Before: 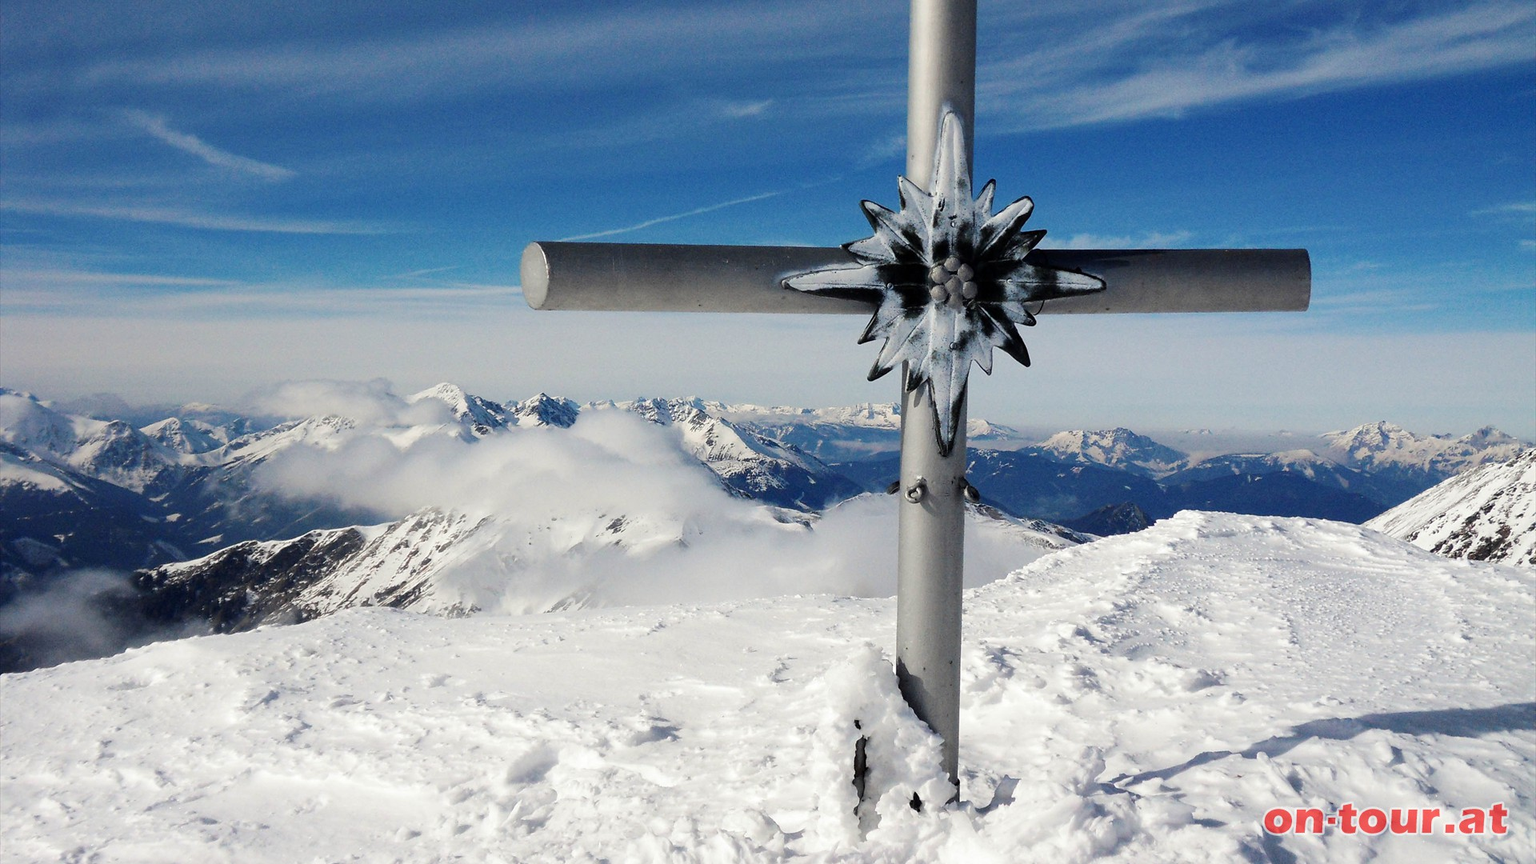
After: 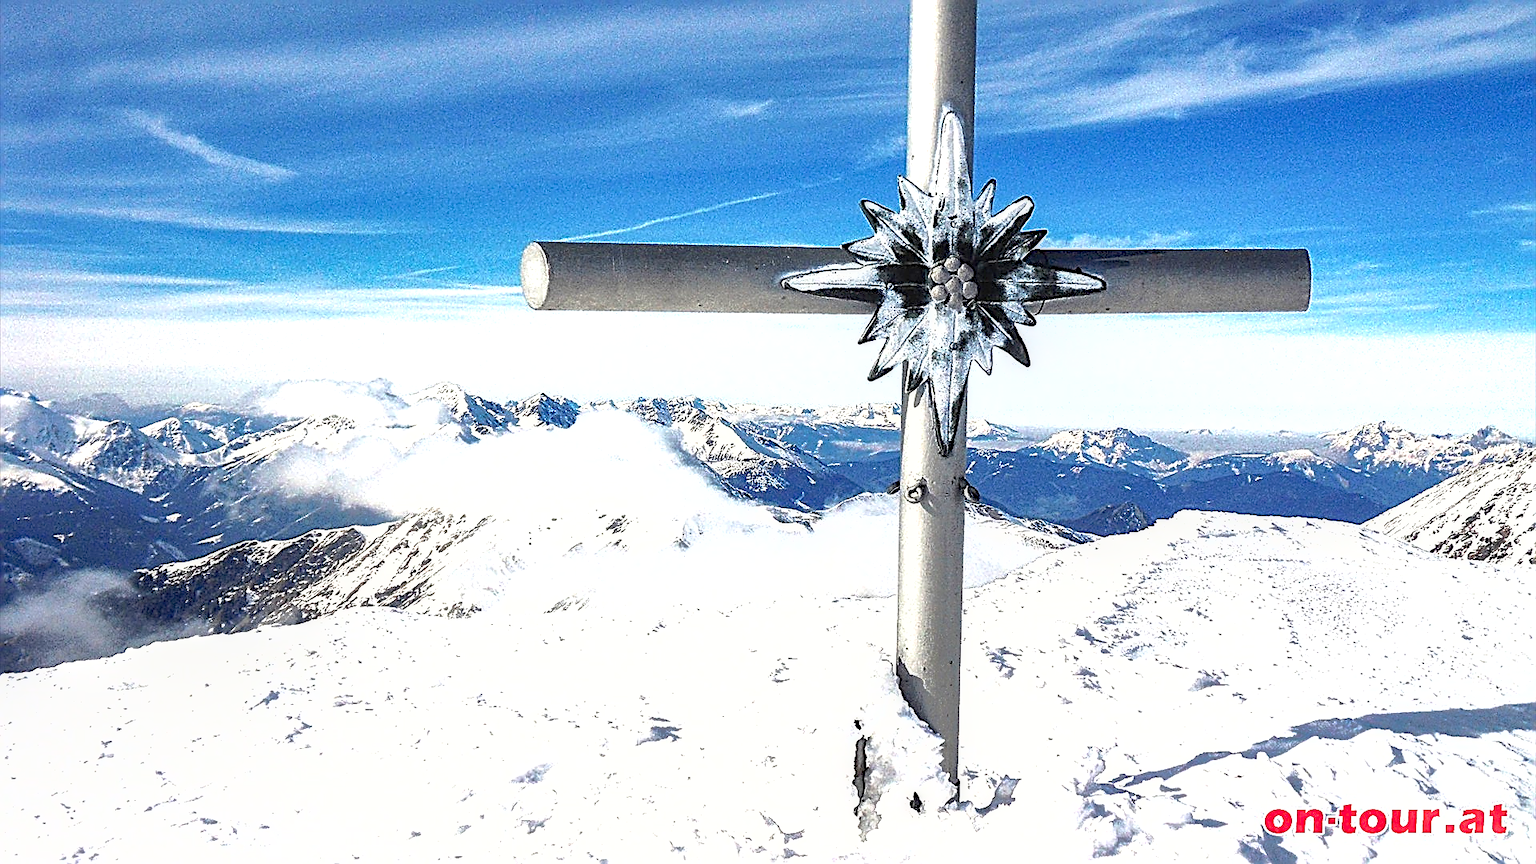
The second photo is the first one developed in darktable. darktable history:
exposure: exposure 1.235 EV, compensate highlight preservation false
local contrast: on, module defaults
sharpen: amount 1.995
shadows and highlights: on, module defaults
